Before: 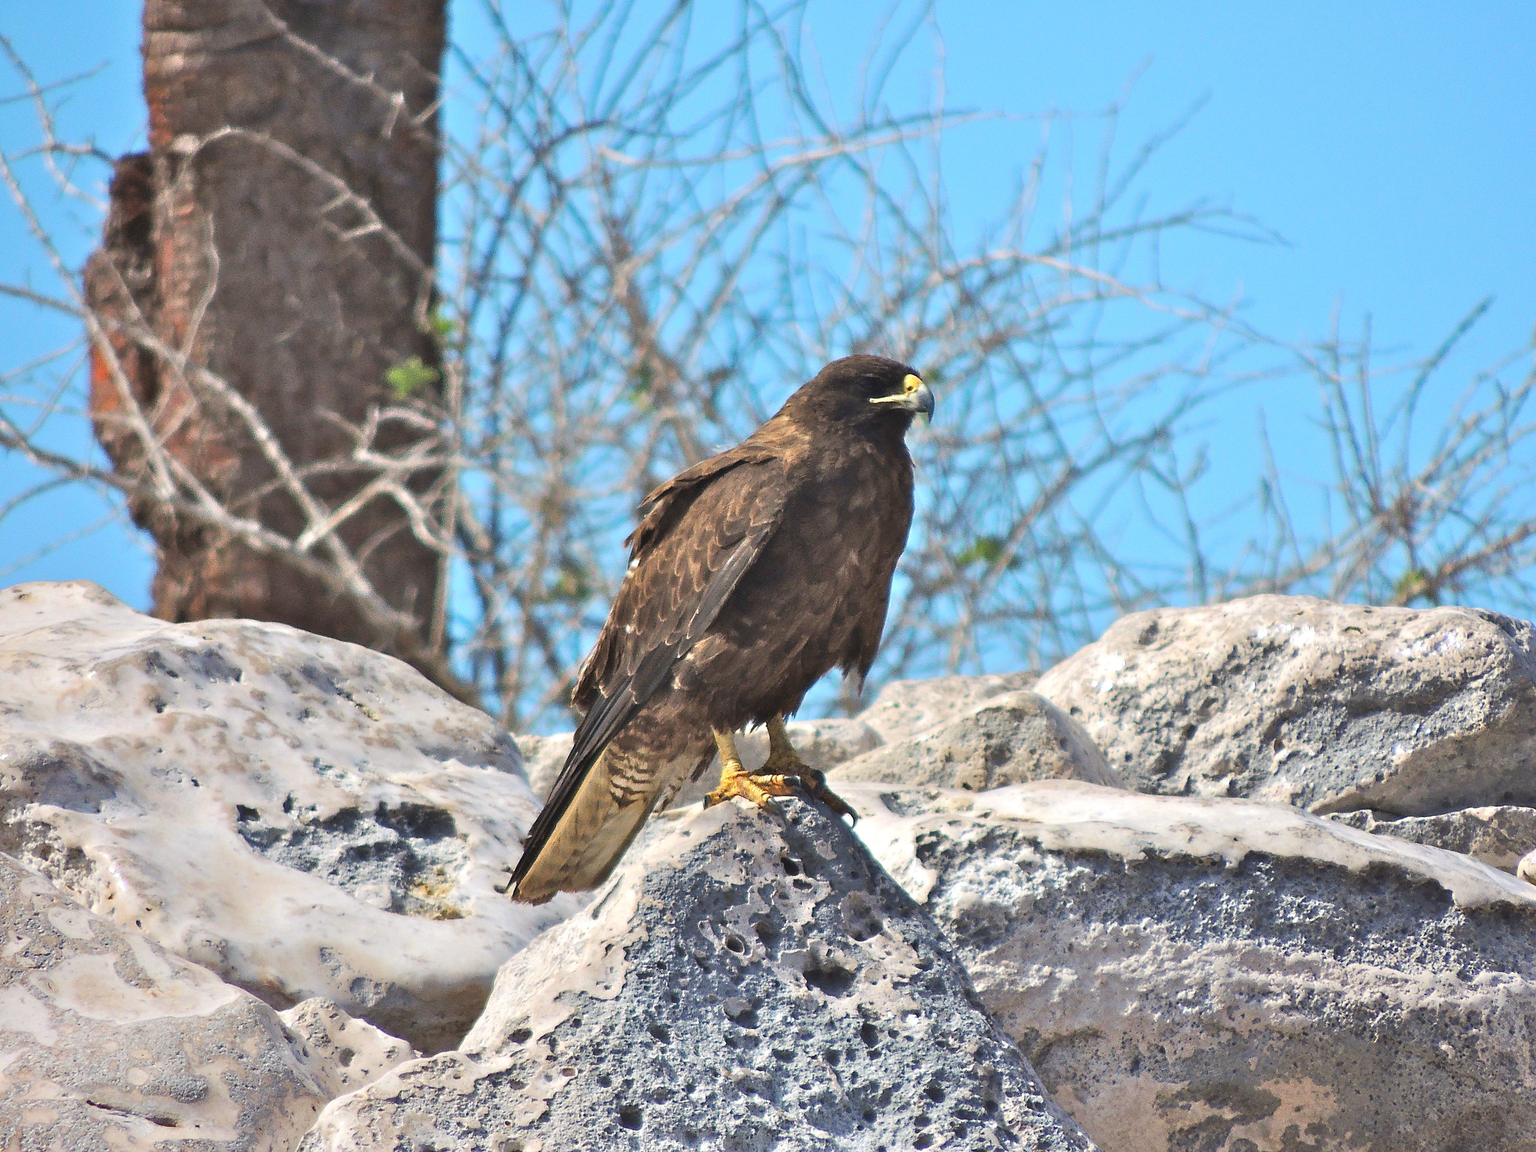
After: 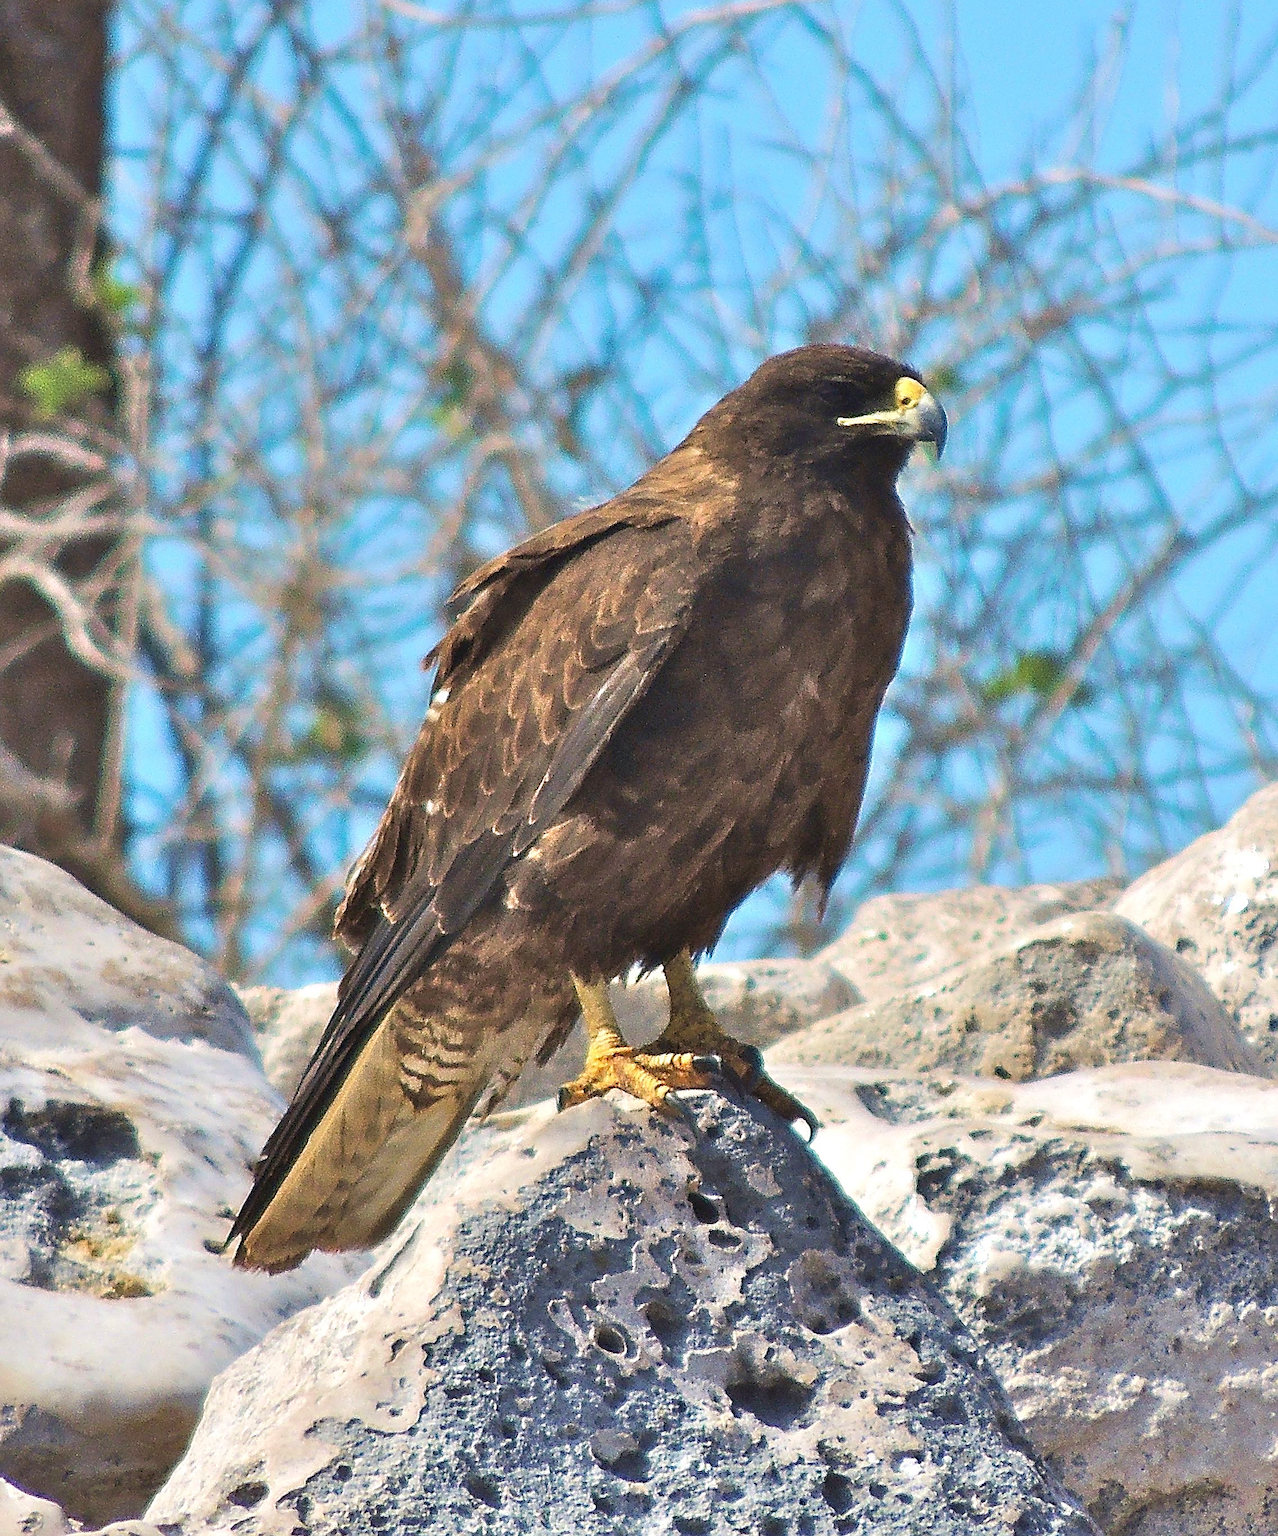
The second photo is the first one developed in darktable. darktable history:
crop and rotate: angle 0.021°, left 24.327%, top 13.118%, right 26.352%, bottom 7.874%
velvia: on, module defaults
sharpen: on, module defaults
